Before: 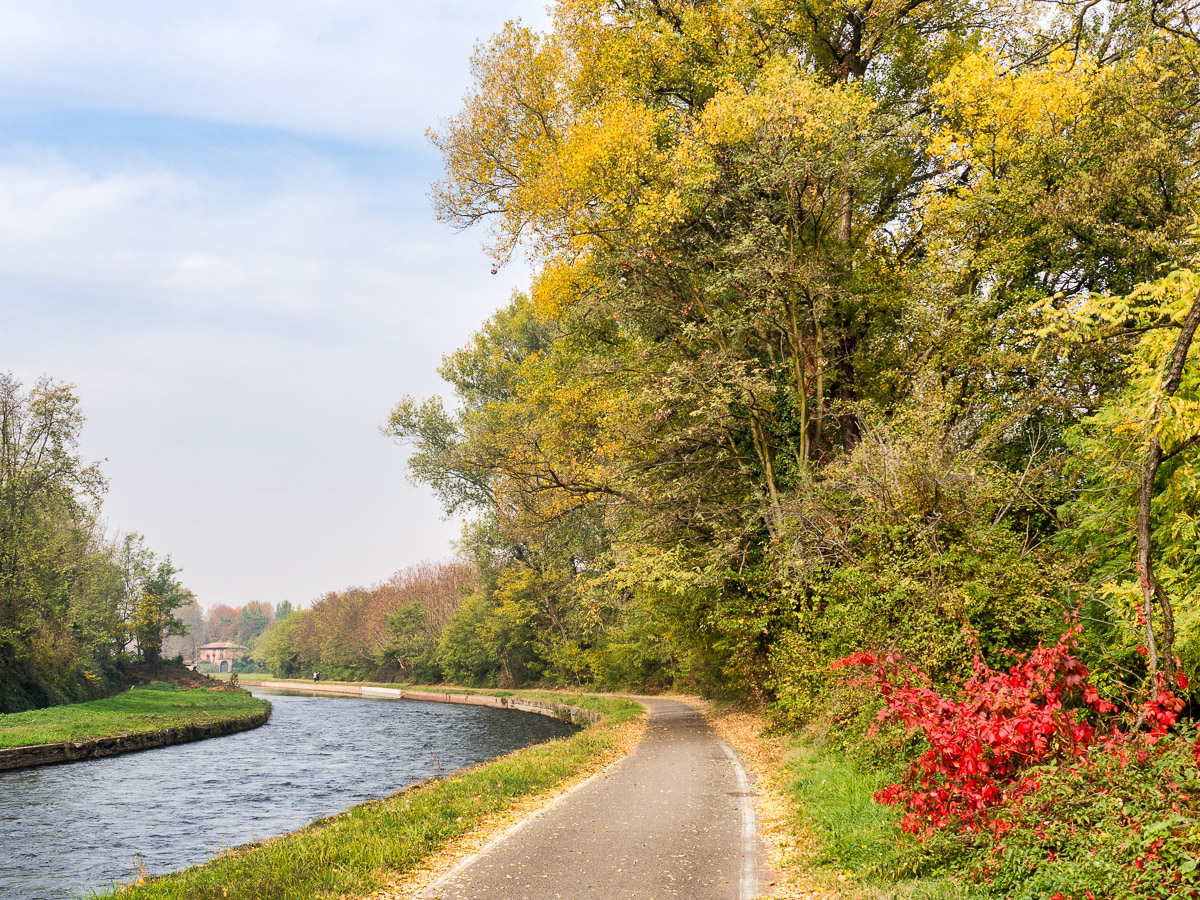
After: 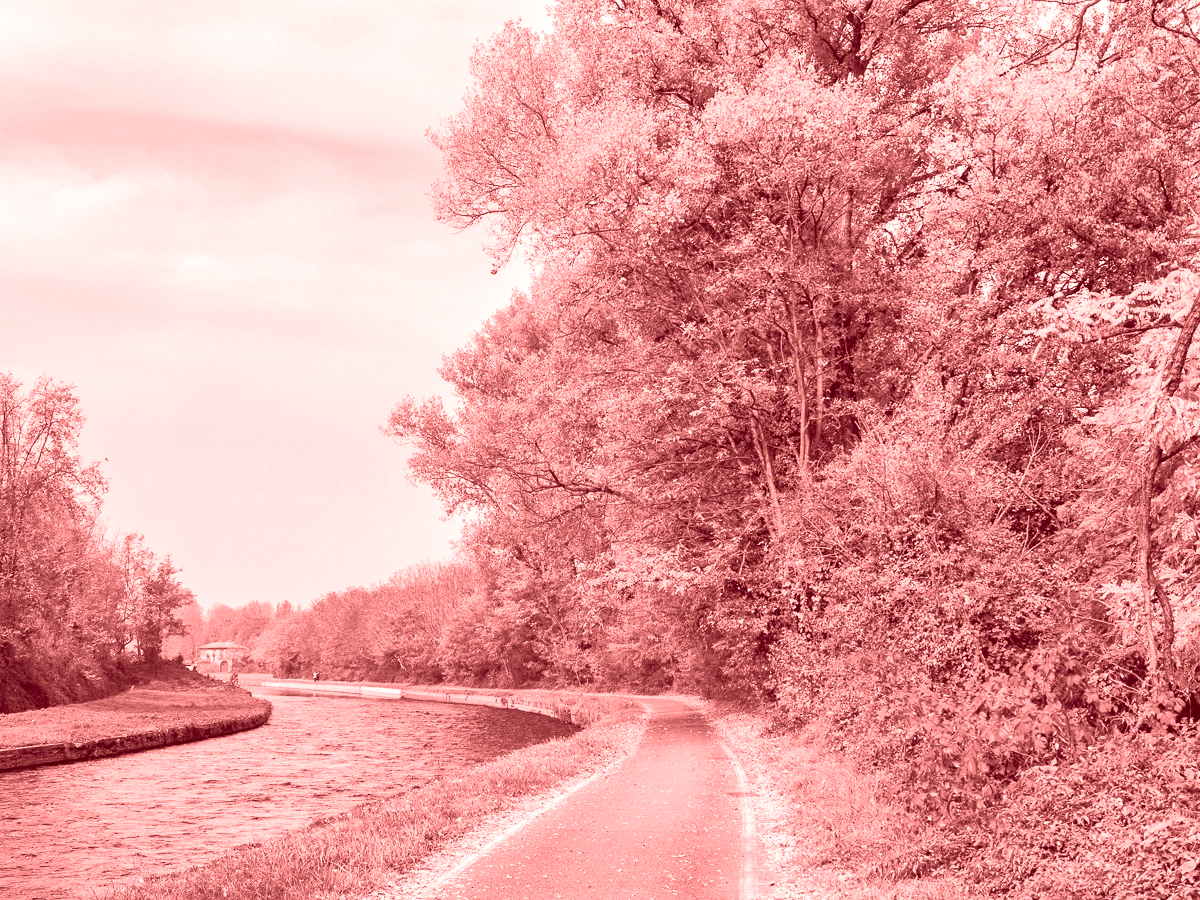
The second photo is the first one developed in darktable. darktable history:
haze removal: compatibility mode true, adaptive false
colorize: saturation 60%, source mix 100%
